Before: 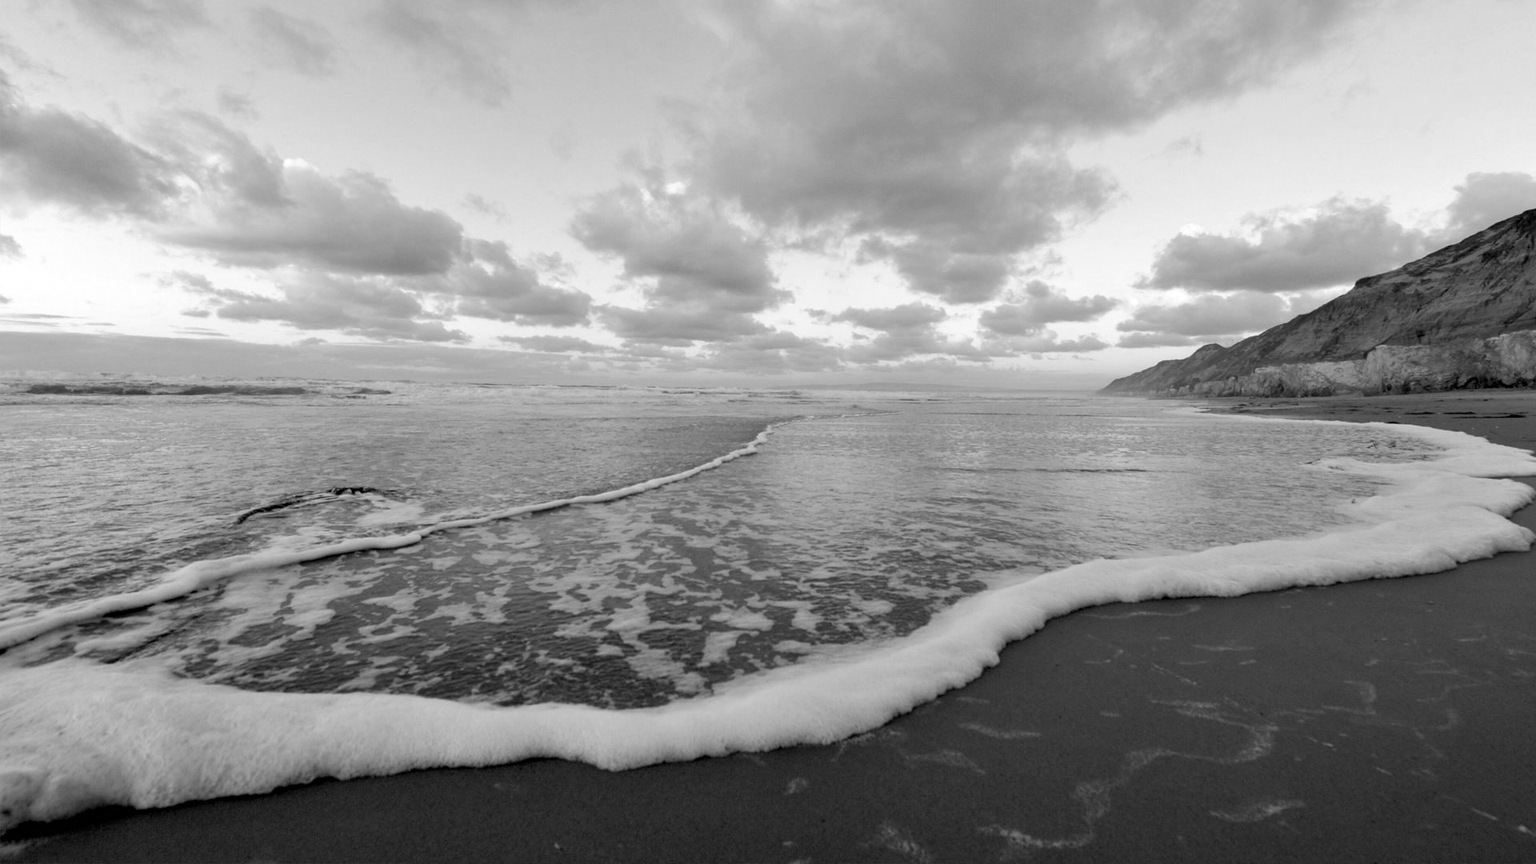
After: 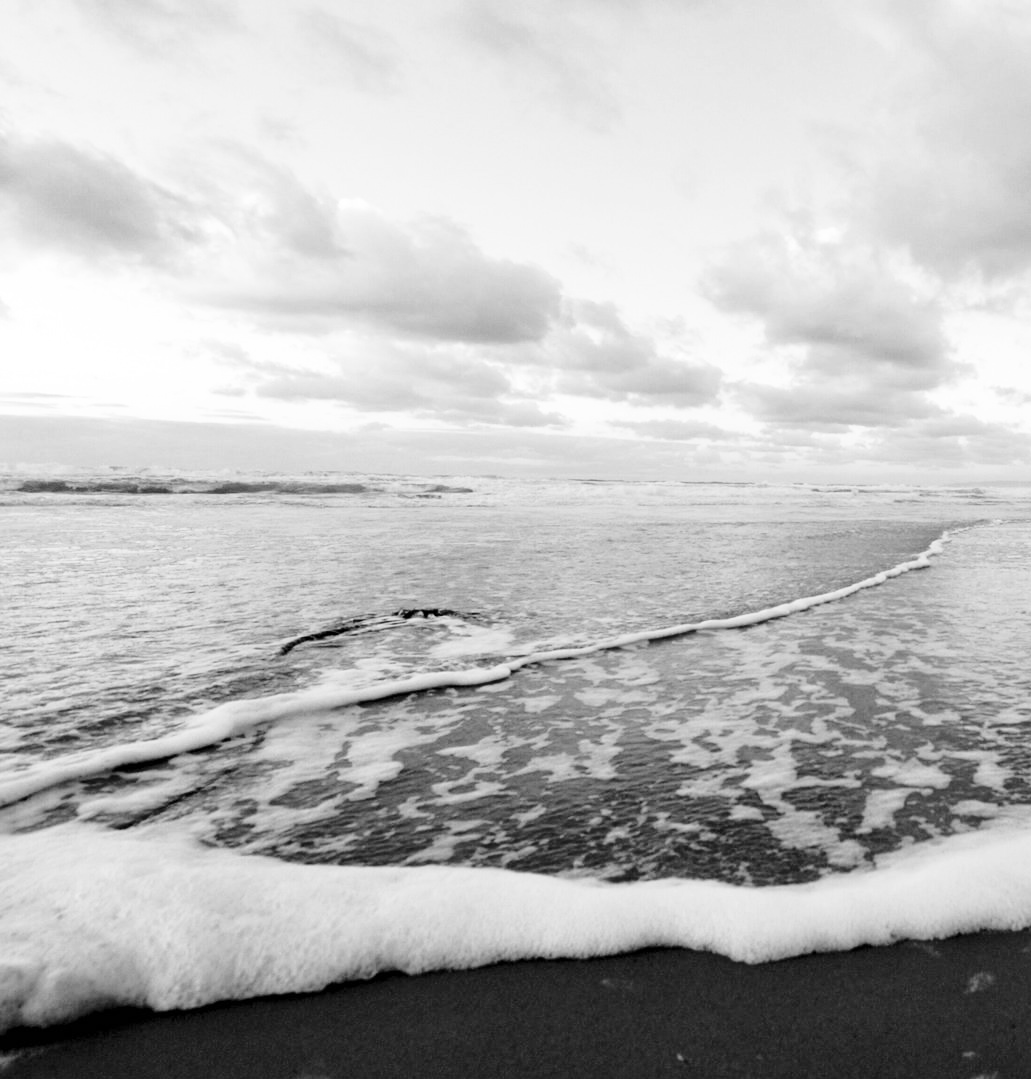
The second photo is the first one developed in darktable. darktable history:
base curve: curves: ch0 [(0, 0) (0.028, 0.03) (0.121, 0.232) (0.46, 0.748) (0.859, 0.968) (1, 1)], preserve colors none
crop: left 0.849%, right 45.433%, bottom 0.089%
